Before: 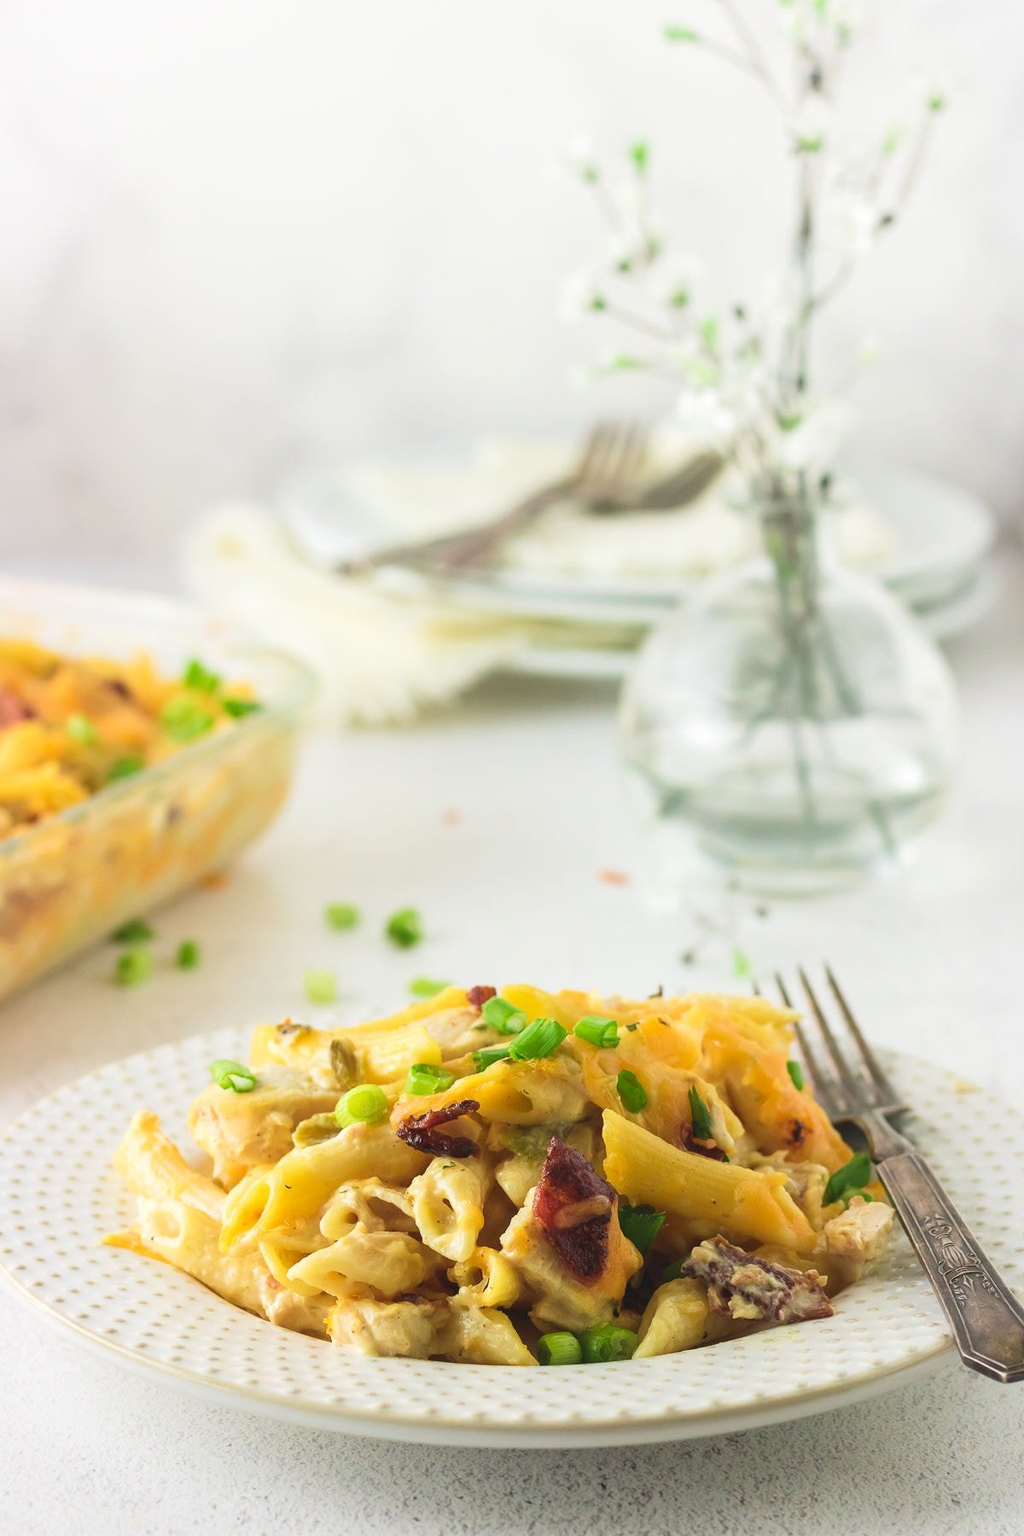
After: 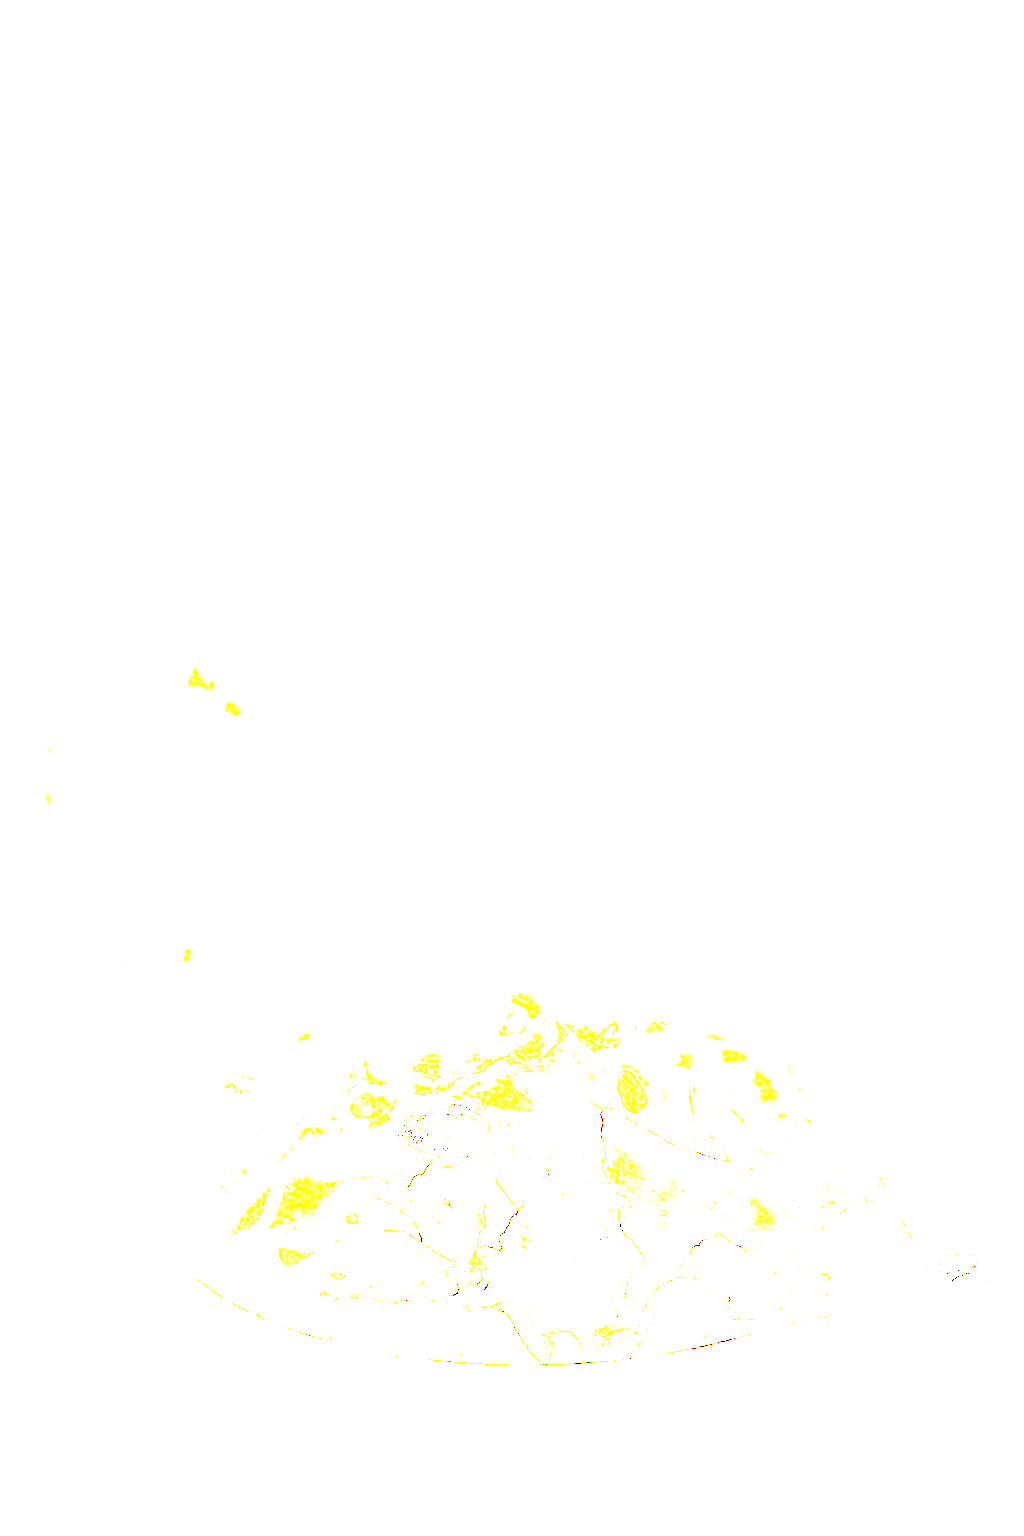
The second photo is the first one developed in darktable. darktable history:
exposure: exposure 7.975 EV, compensate highlight preservation false
